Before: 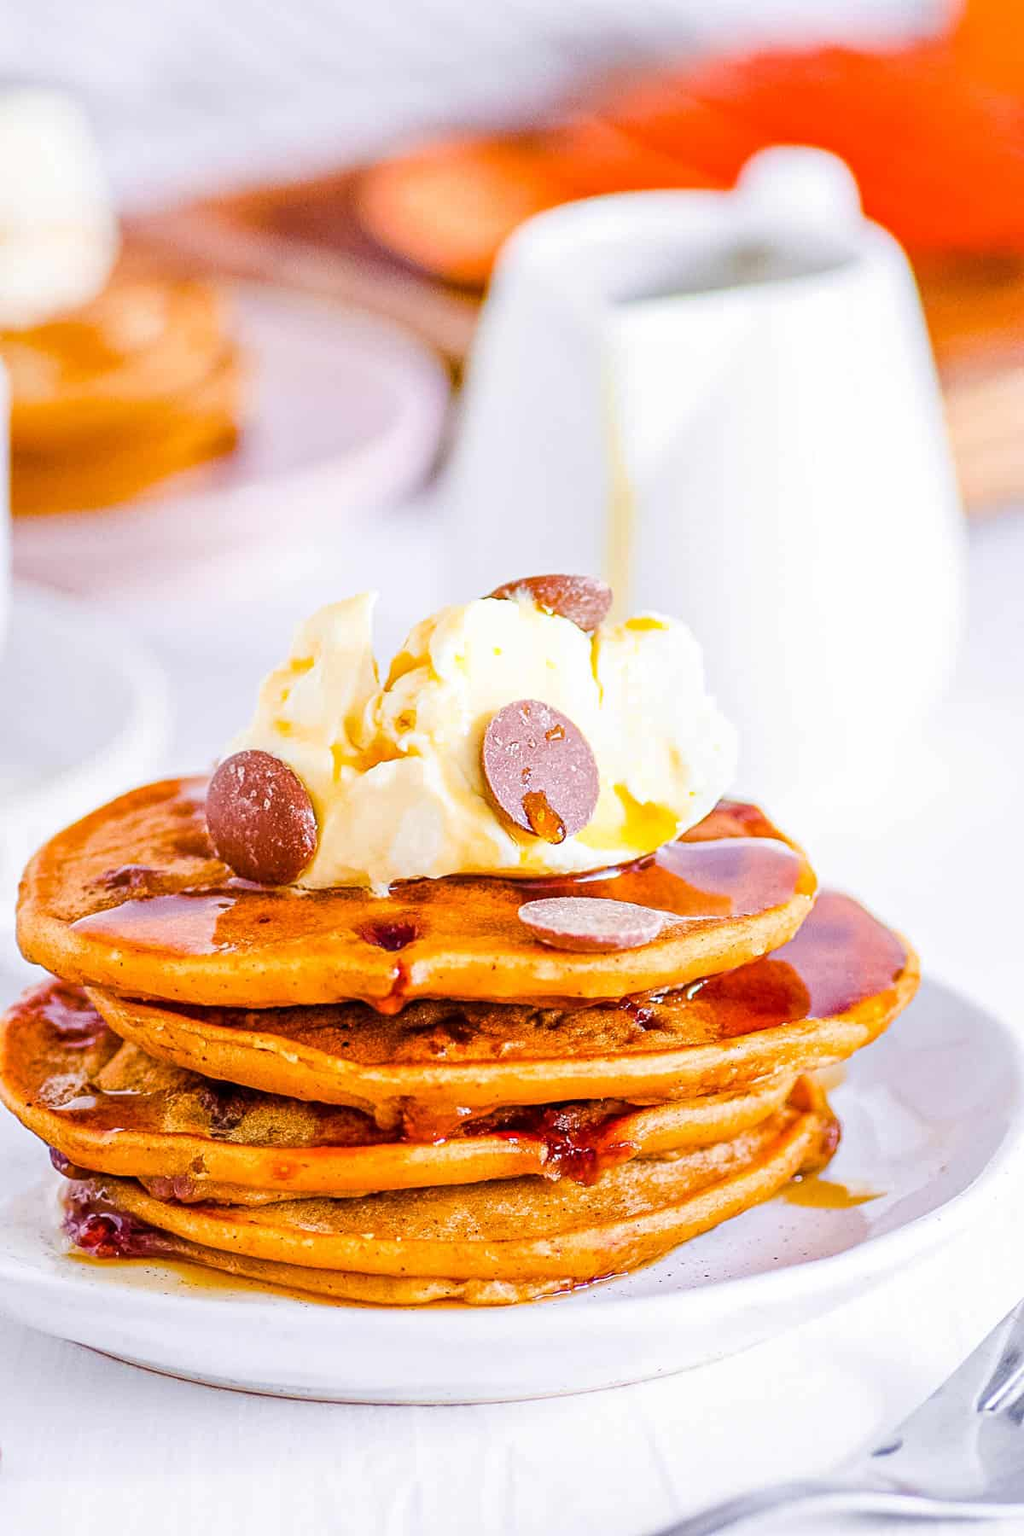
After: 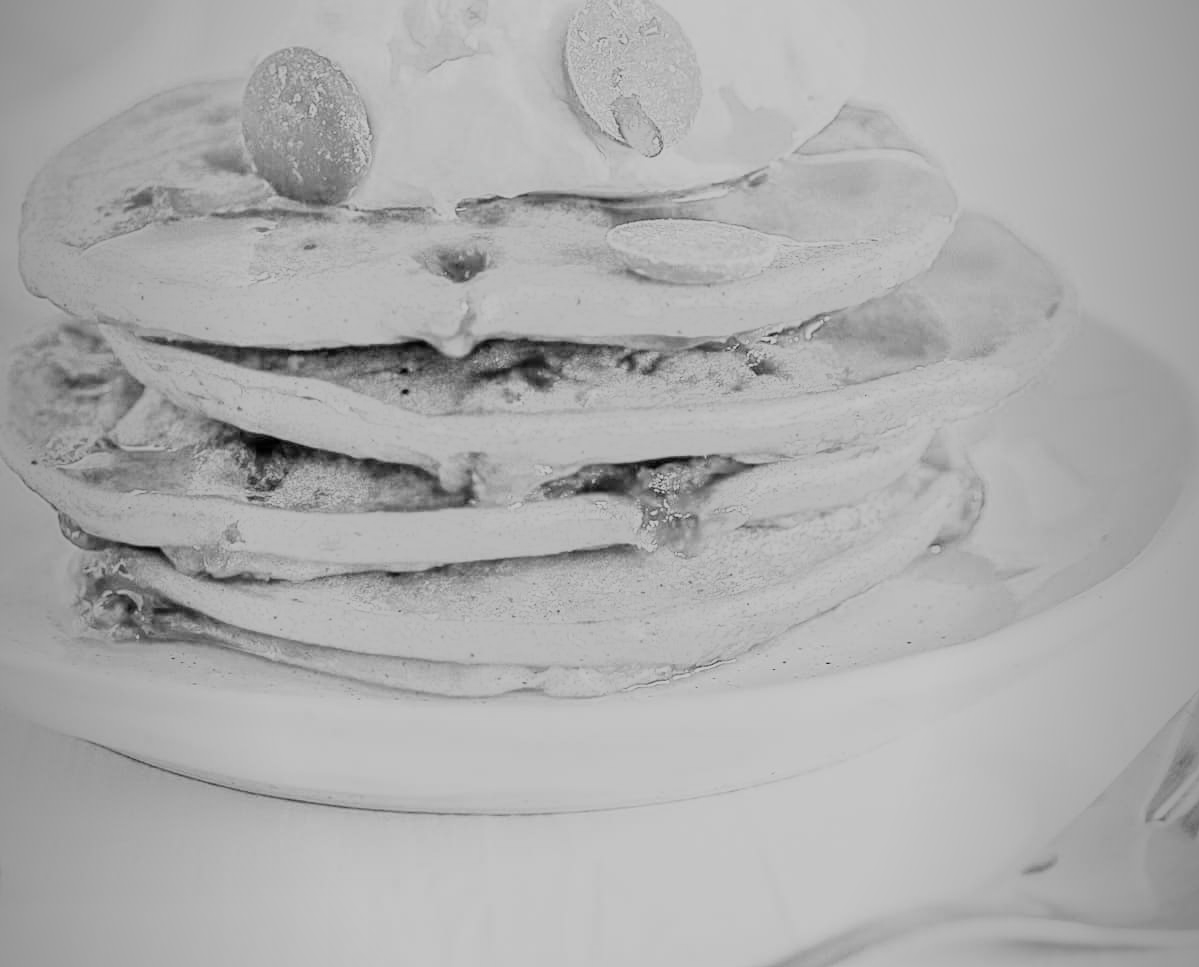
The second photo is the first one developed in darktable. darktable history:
white balance: red 4.26, blue 1.802
color calibration: output gray [0.246, 0.254, 0.501, 0], gray › normalize channels true, illuminant same as pipeline (D50), adaptation XYZ, x 0.346, y 0.359, gamut compression 0
crop and rotate: top 46.237%
vignetting: fall-off start 97%, fall-off radius 100%, width/height ratio 0.609, unbound false
color balance rgb: perceptual brilliance grading › global brilliance -48.39%
